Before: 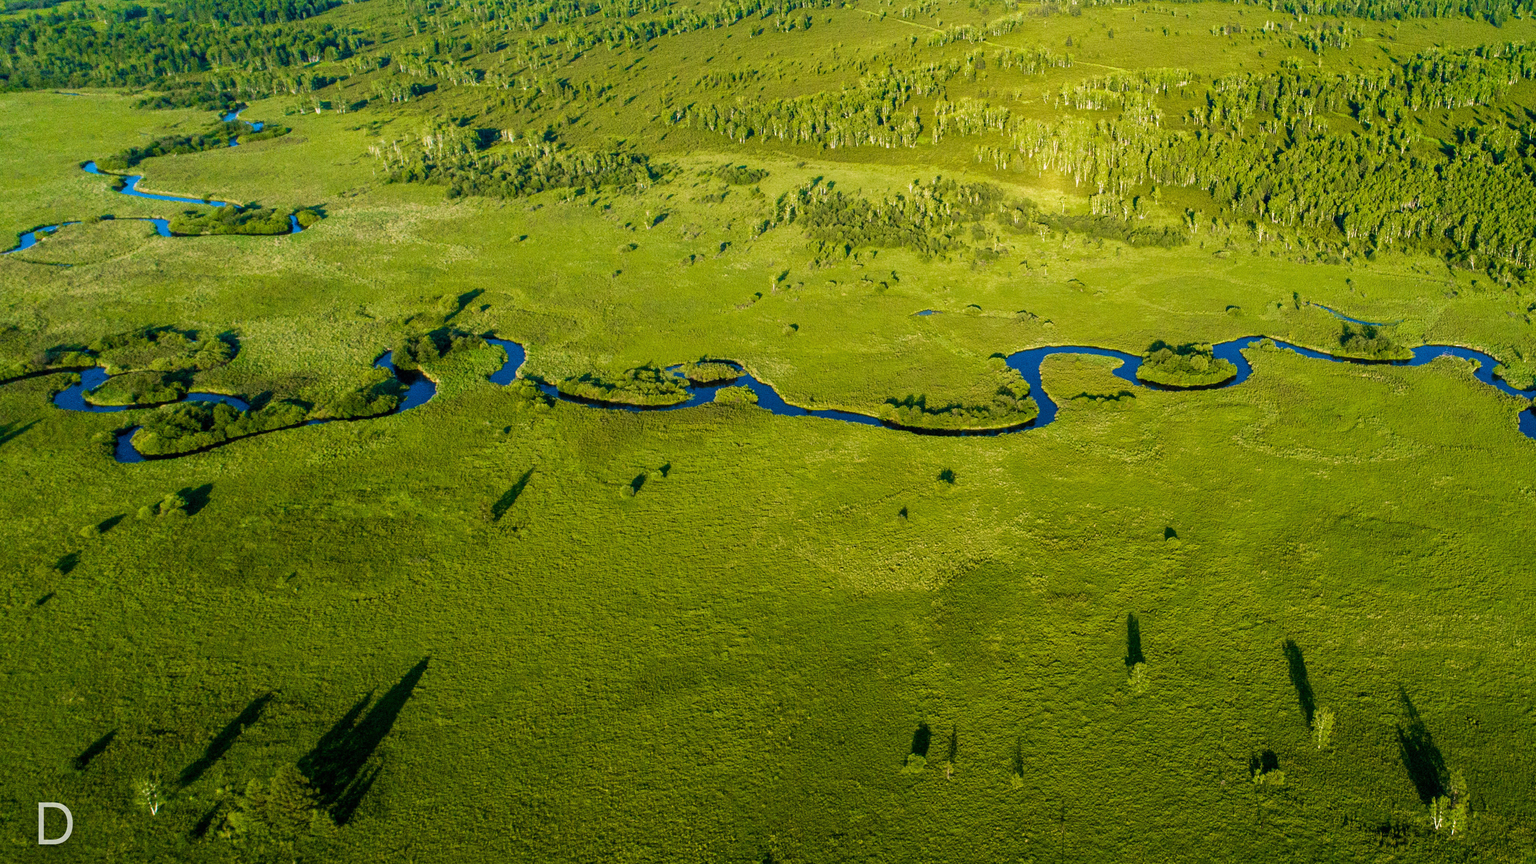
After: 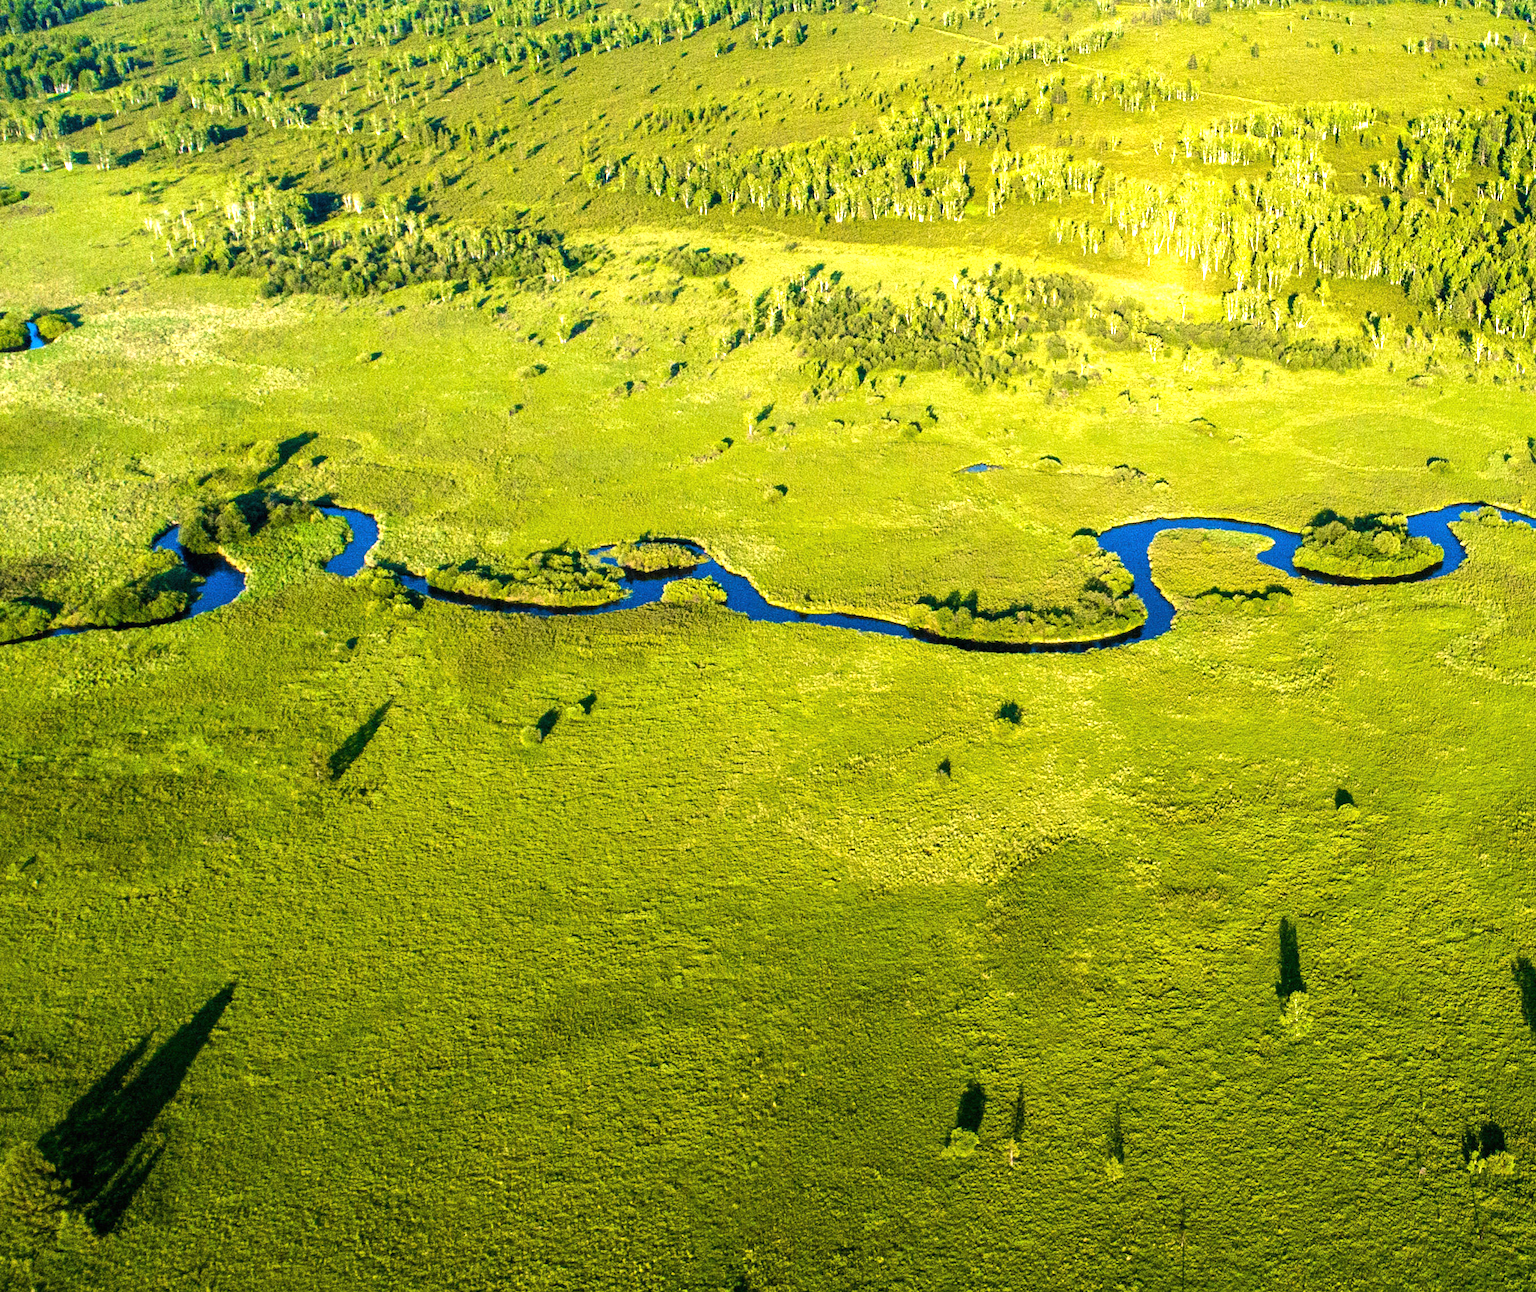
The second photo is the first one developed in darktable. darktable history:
exposure: black level correction 0, exposure 0.7 EV, compensate exposure bias true, compensate highlight preservation false
tone equalizer: -8 EV -0.417 EV, -7 EV -0.389 EV, -6 EV -0.333 EV, -5 EV -0.222 EV, -3 EV 0.222 EV, -2 EV 0.333 EV, -1 EV 0.389 EV, +0 EV 0.417 EV, edges refinement/feathering 500, mask exposure compensation -1.57 EV, preserve details no
crop and rotate: left 17.732%, right 15.423%
white balance: red 1.05, blue 1.072
